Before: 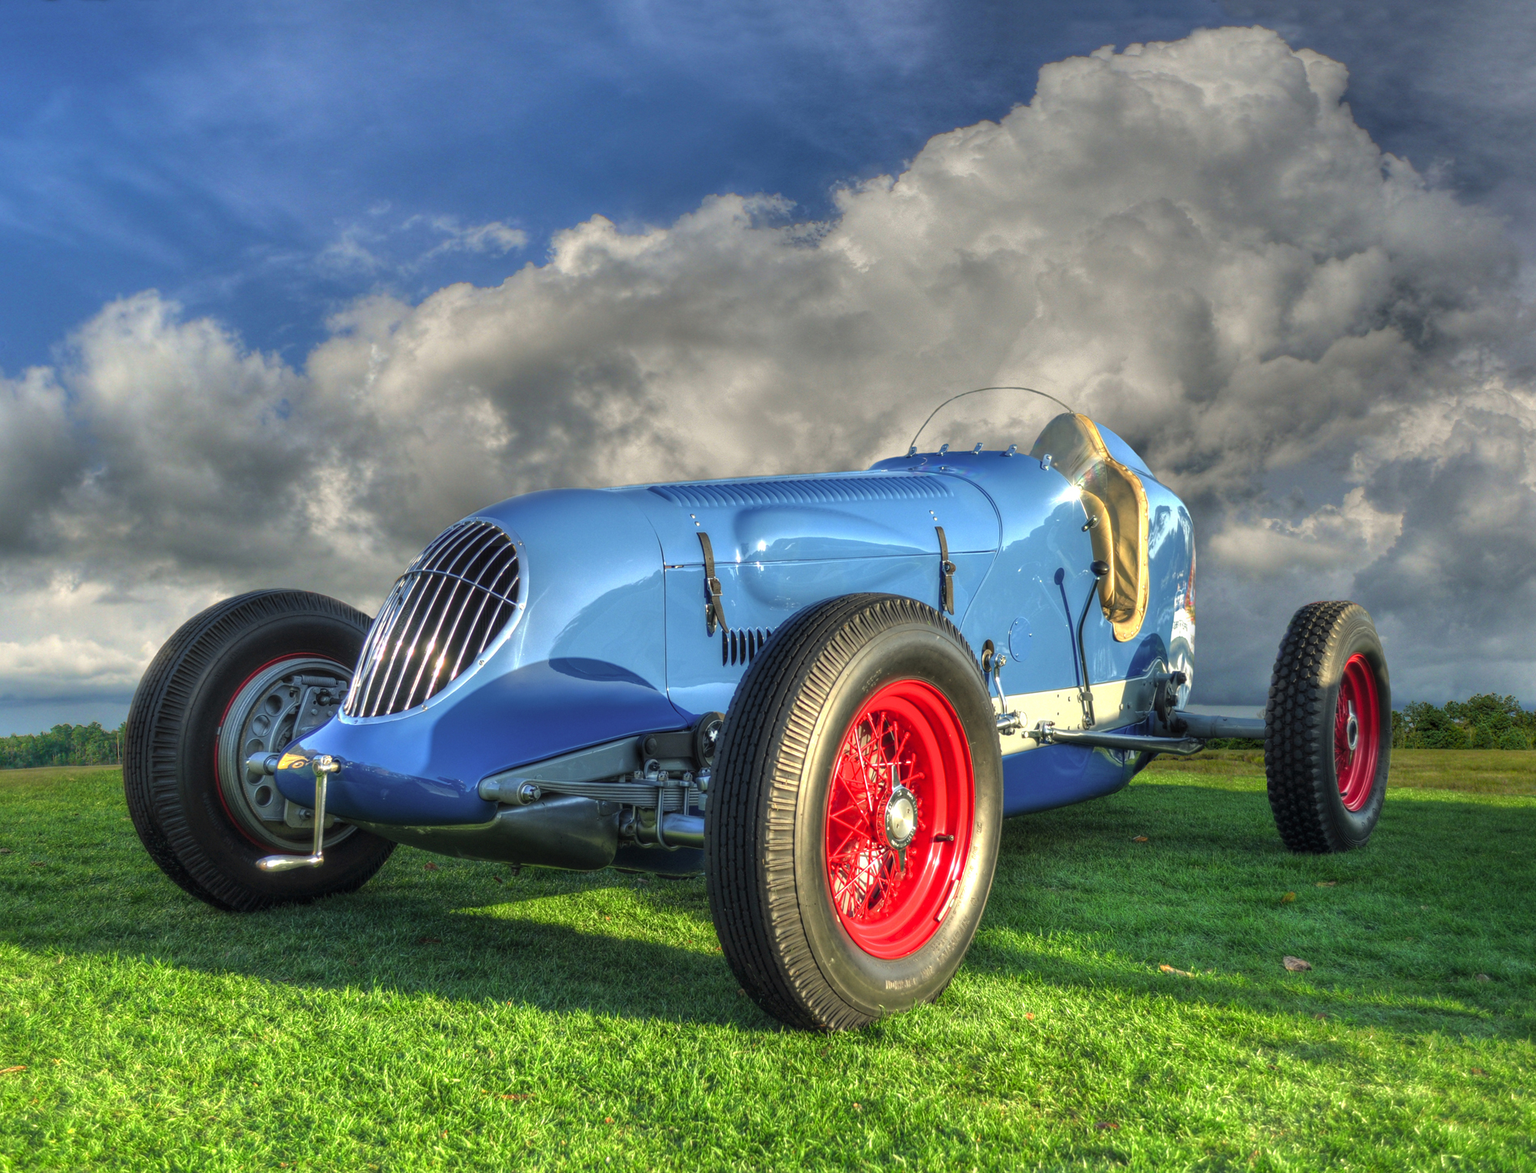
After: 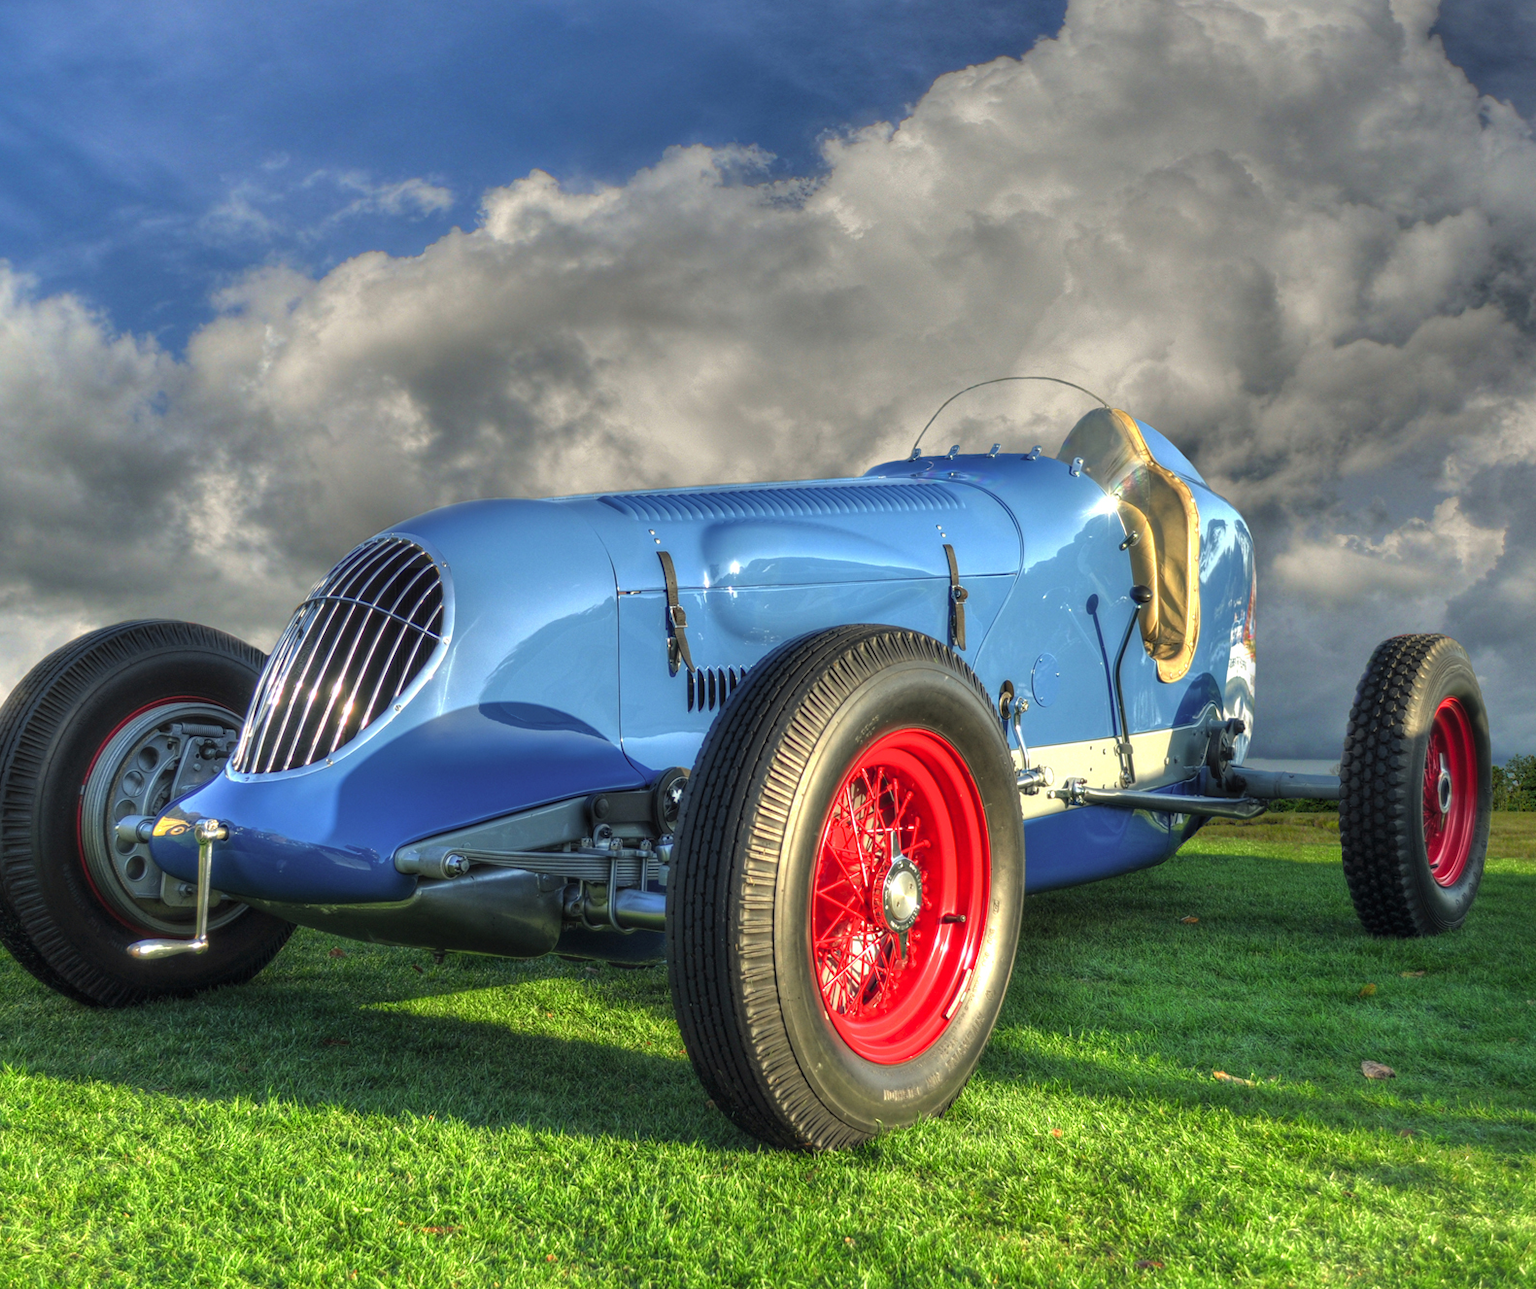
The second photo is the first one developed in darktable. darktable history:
crop: left 9.838%, top 6.276%, right 6.911%, bottom 2.262%
